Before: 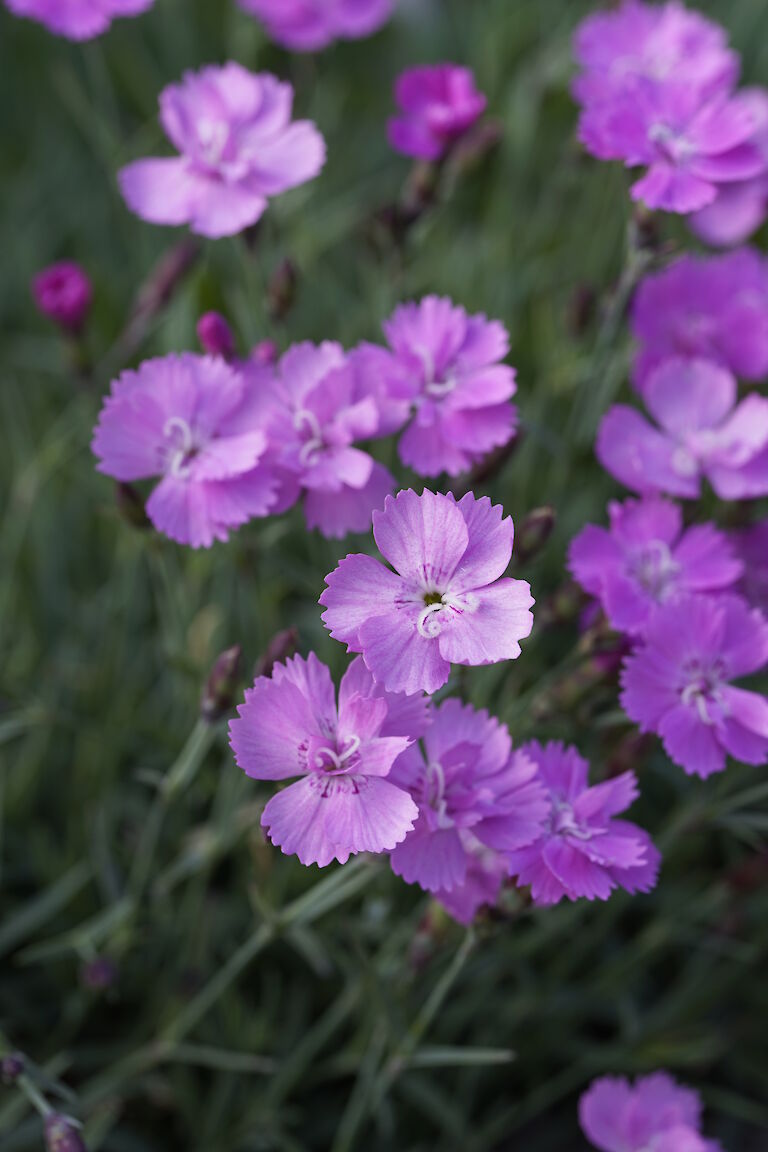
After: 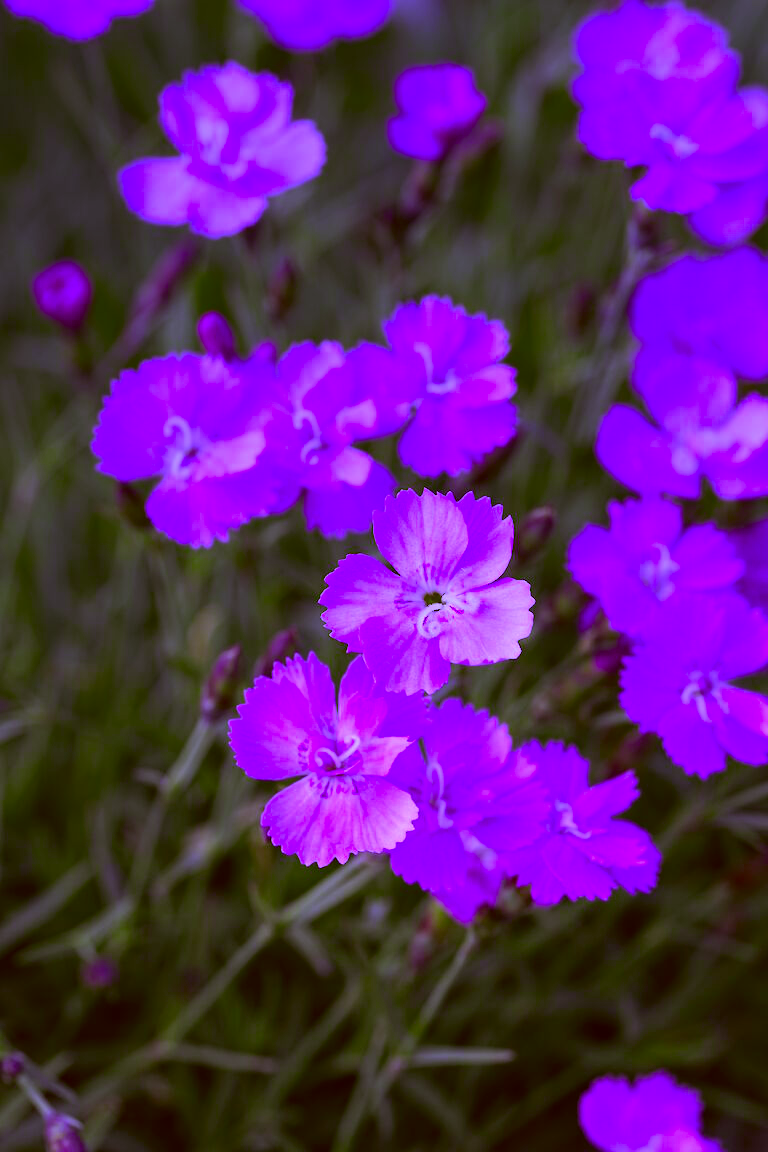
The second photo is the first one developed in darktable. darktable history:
graduated density: hue 238.83°, saturation 50%
white balance: red 0.766, blue 1.537
color correction: highlights a* 10.44, highlights b* 30.04, shadows a* 2.73, shadows b* 17.51, saturation 1.72
